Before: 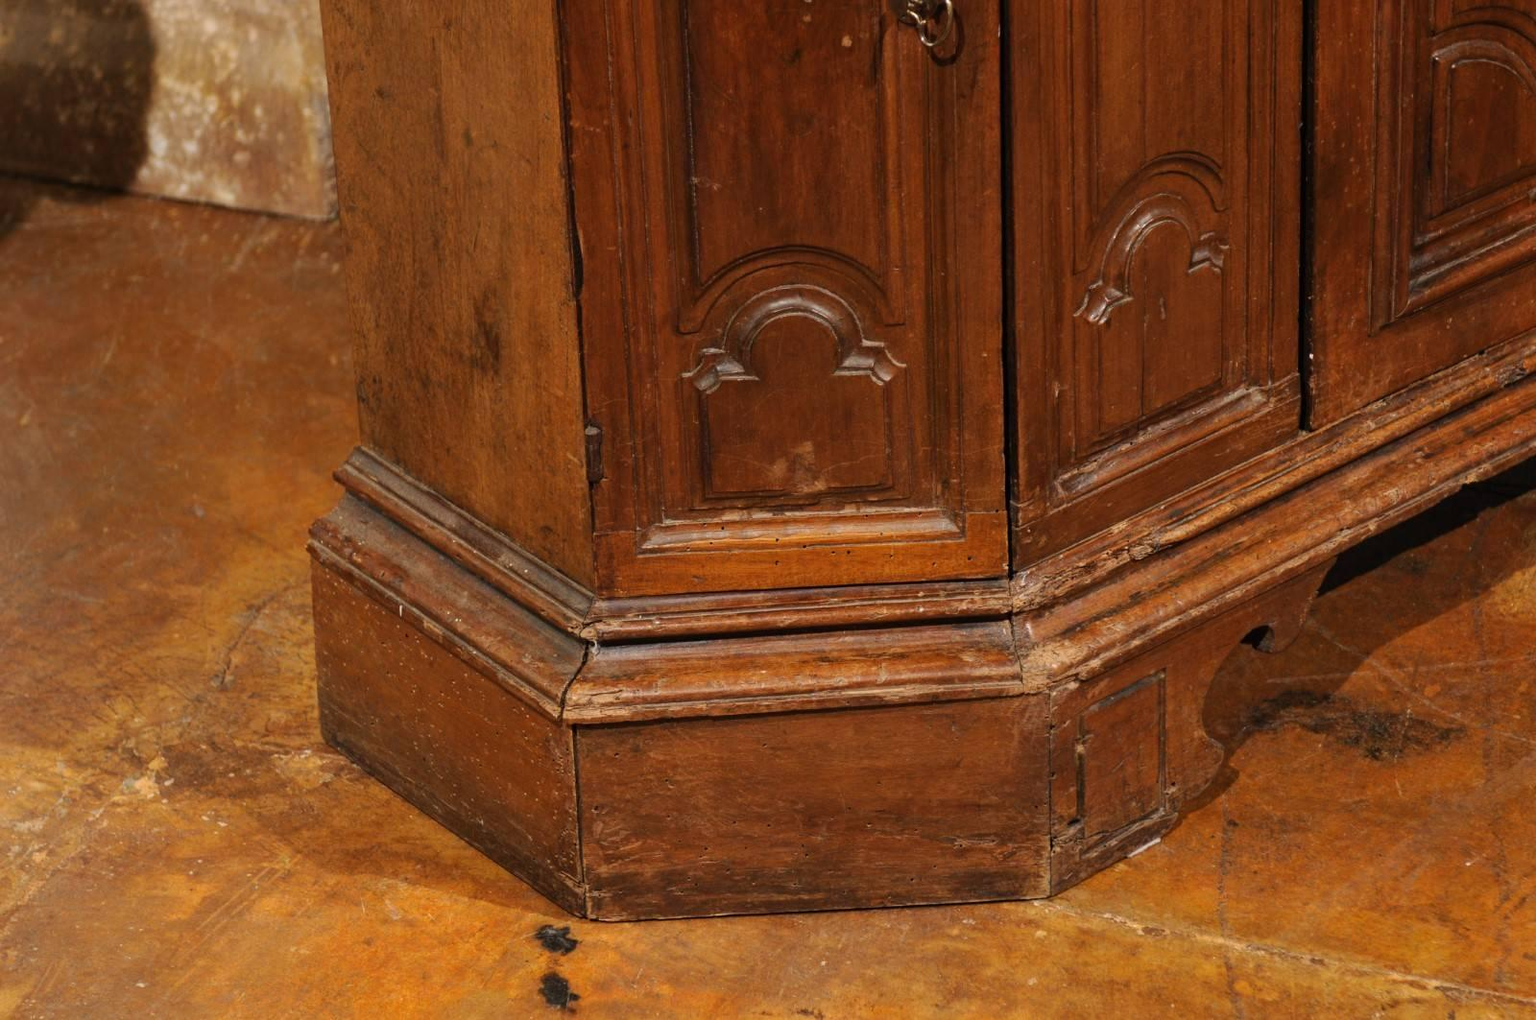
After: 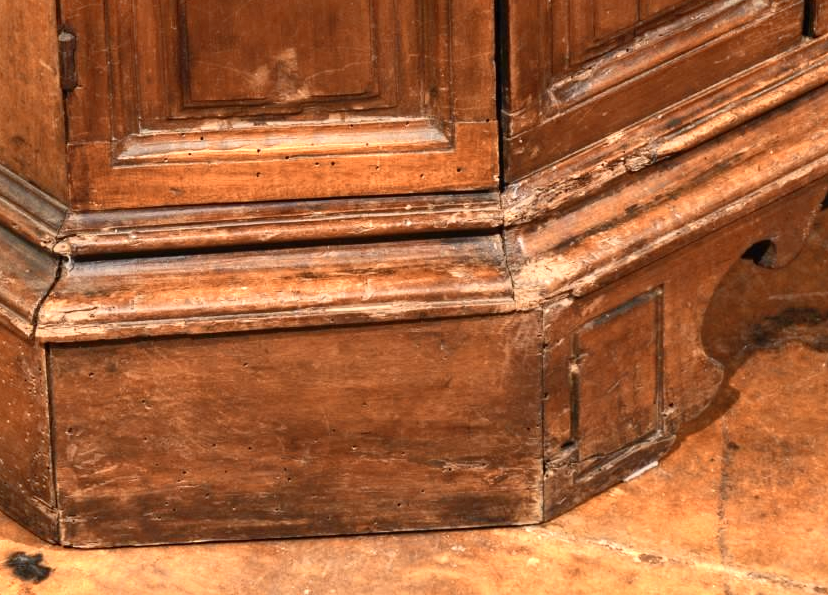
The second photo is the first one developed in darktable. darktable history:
crop: left 34.479%, top 38.822%, right 13.718%, bottom 5.172%
shadows and highlights: on, module defaults
contrast brightness saturation: contrast 0.24, brightness 0.09
color zones: curves: ch0 [(0.018, 0.548) (0.197, 0.654) (0.425, 0.447) (0.605, 0.658) (0.732, 0.579)]; ch1 [(0.105, 0.531) (0.224, 0.531) (0.386, 0.39) (0.618, 0.456) (0.732, 0.456) (0.956, 0.421)]; ch2 [(0.039, 0.583) (0.215, 0.465) (0.399, 0.544) (0.465, 0.548) (0.614, 0.447) (0.724, 0.43) (0.882, 0.623) (0.956, 0.632)]
